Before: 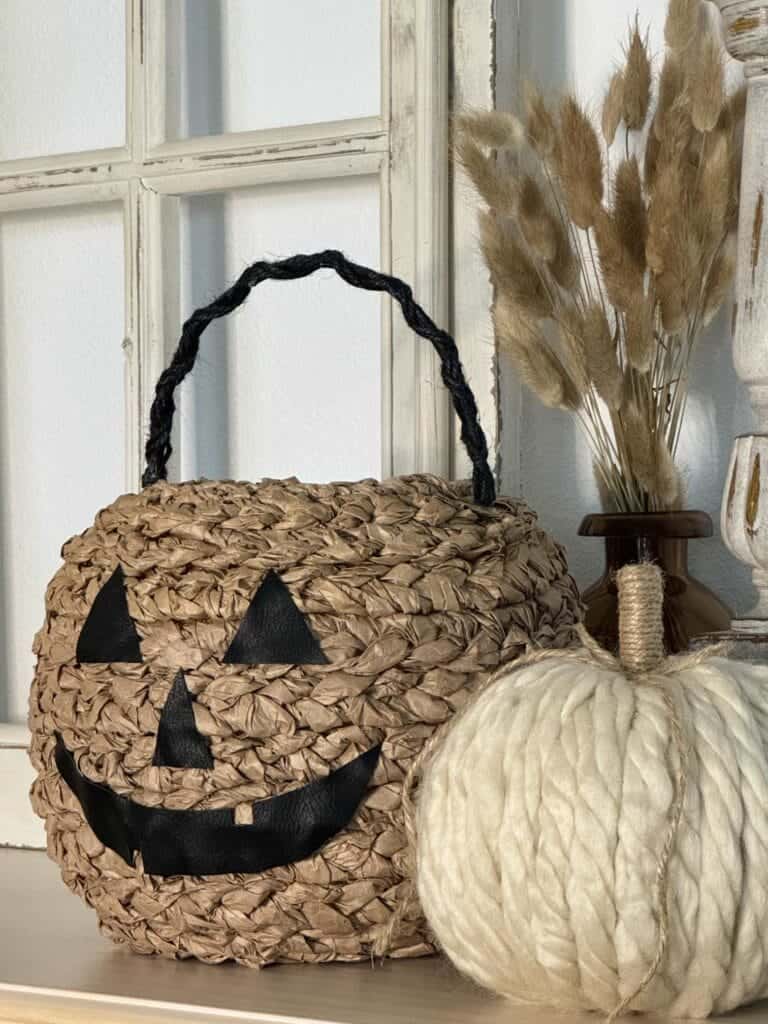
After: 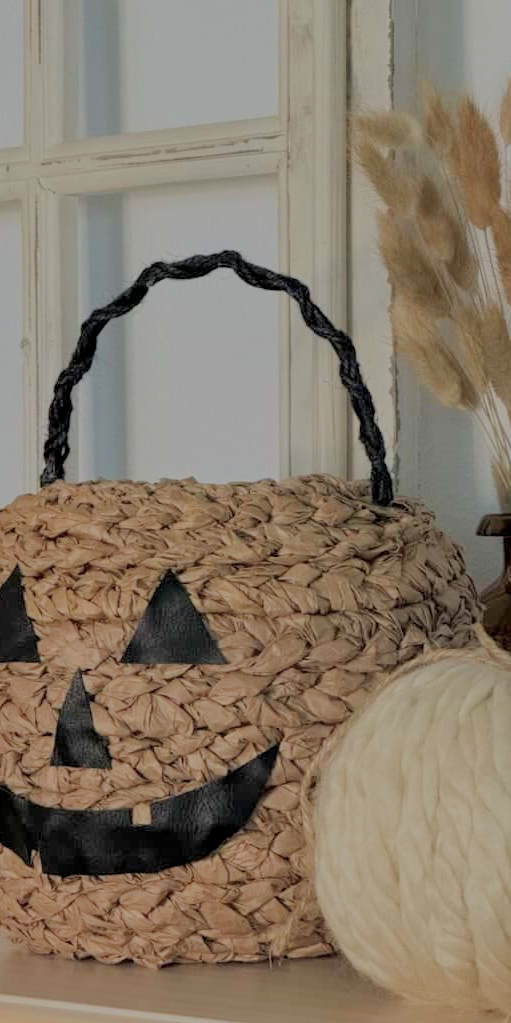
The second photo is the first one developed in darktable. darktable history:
color zones: curves: ch1 [(0.239, 0.552) (0.75, 0.5)]; ch2 [(0.25, 0.462) (0.749, 0.457)]
crop and rotate: left 13.37%, right 20.053%
filmic rgb: black relative exposure -8 EV, white relative exposure 8.04 EV, target black luminance 0%, hardness 2.42, latitude 75.87%, contrast 0.557, shadows ↔ highlights balance 0.002%, color science v6 (2022)
